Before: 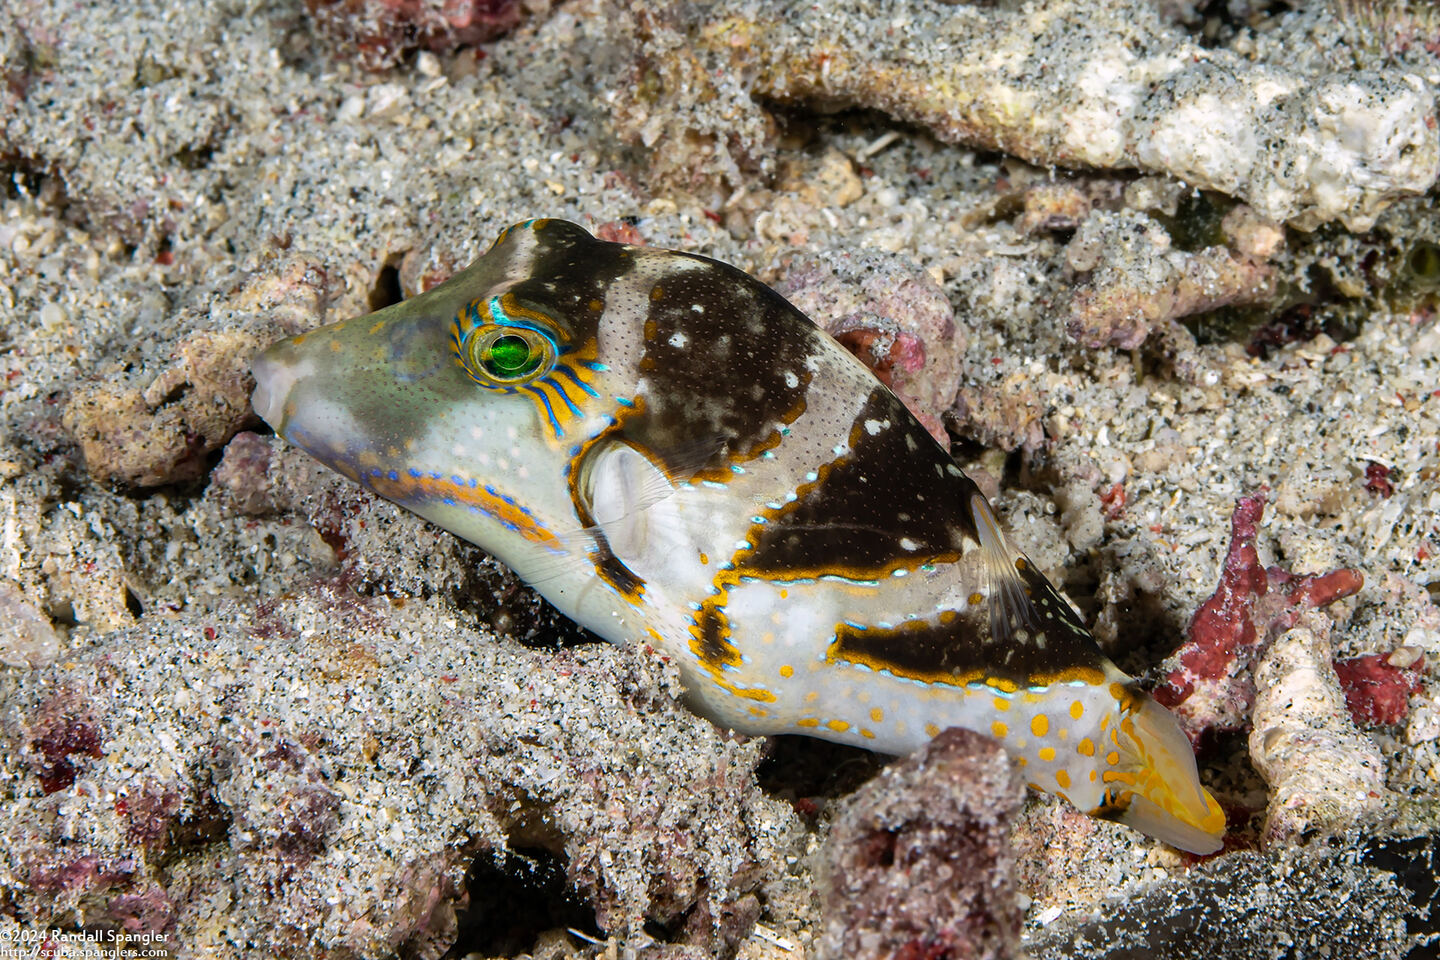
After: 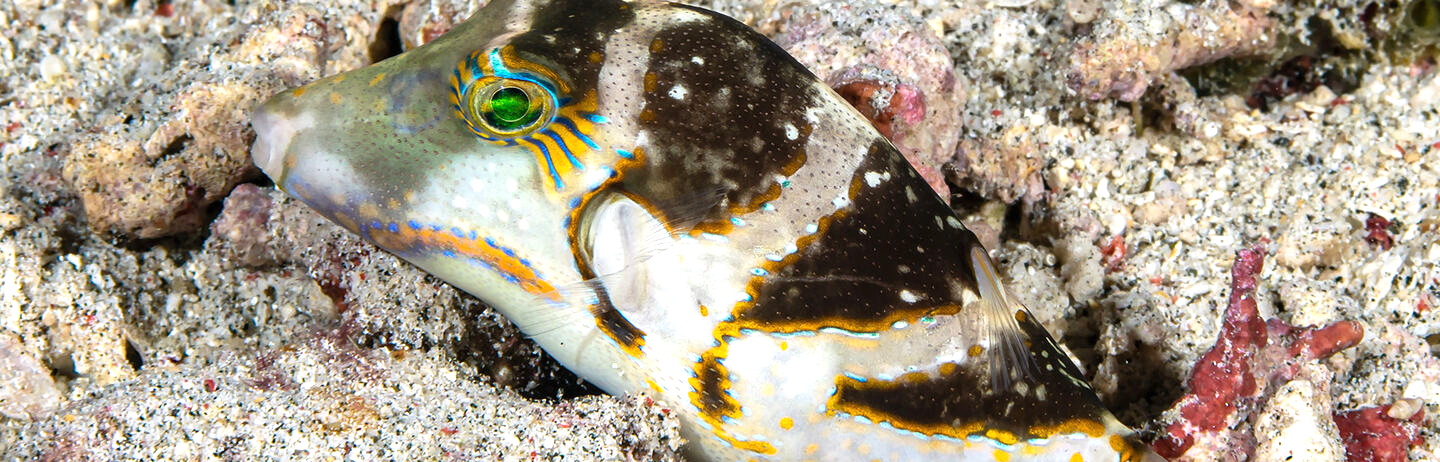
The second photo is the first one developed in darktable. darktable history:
crop and rotate: top 25.874%, bottom 25.923%
exposure: black level correction 0, exposure 0.589 EV, compensate exposure bias true, compensate highlight preservation false
